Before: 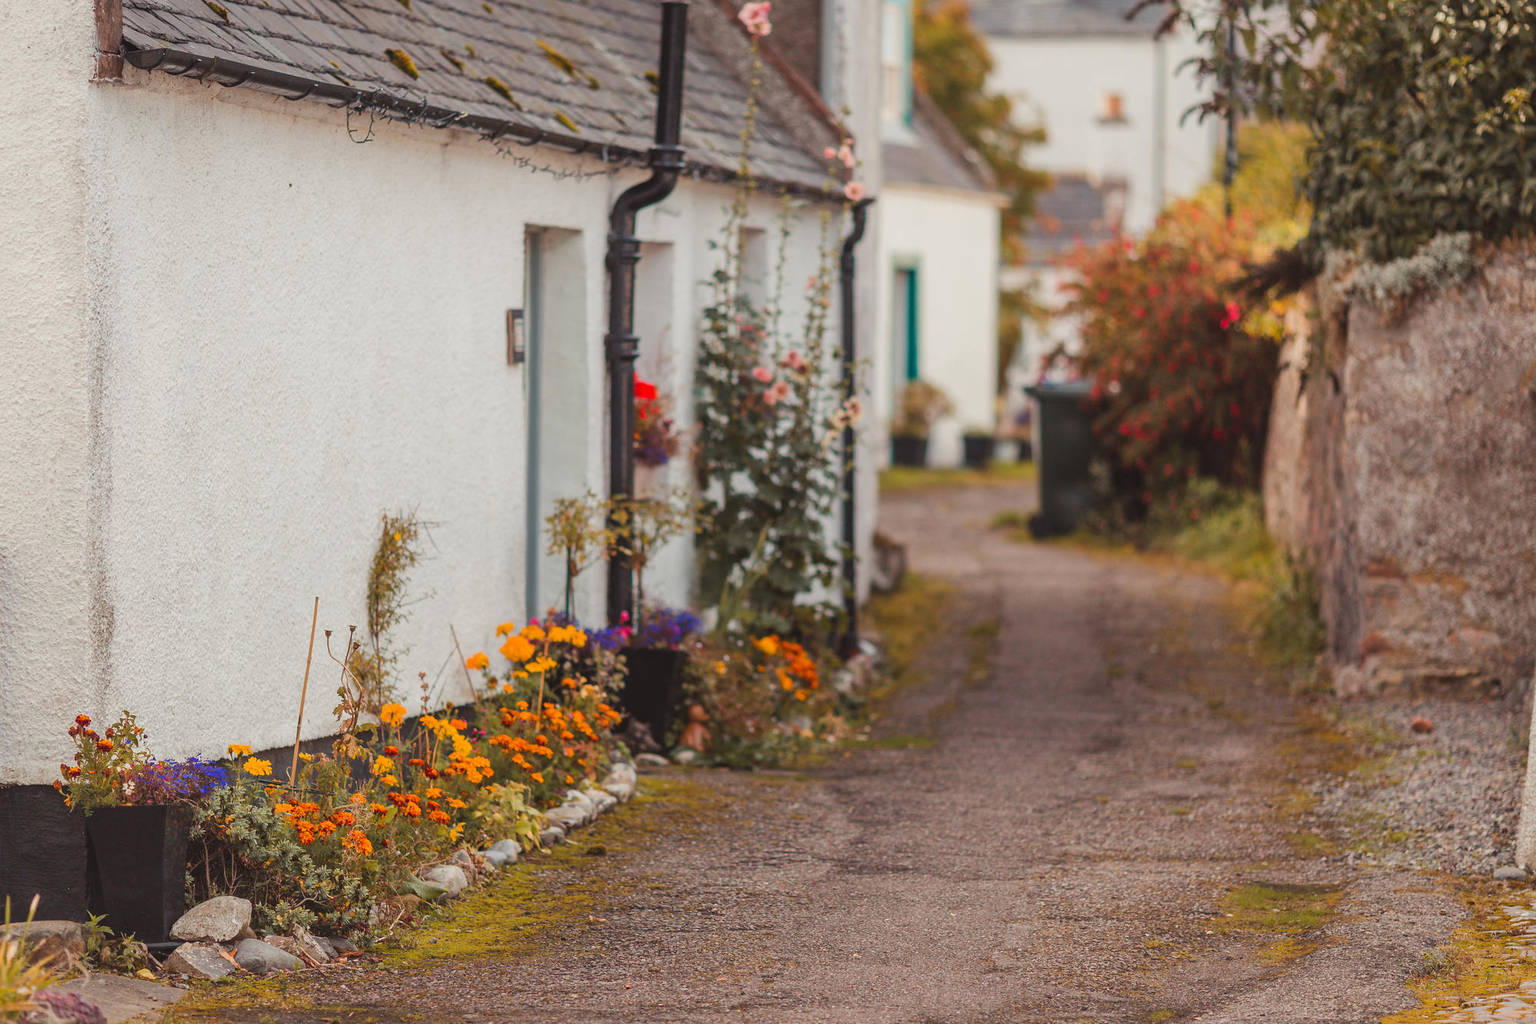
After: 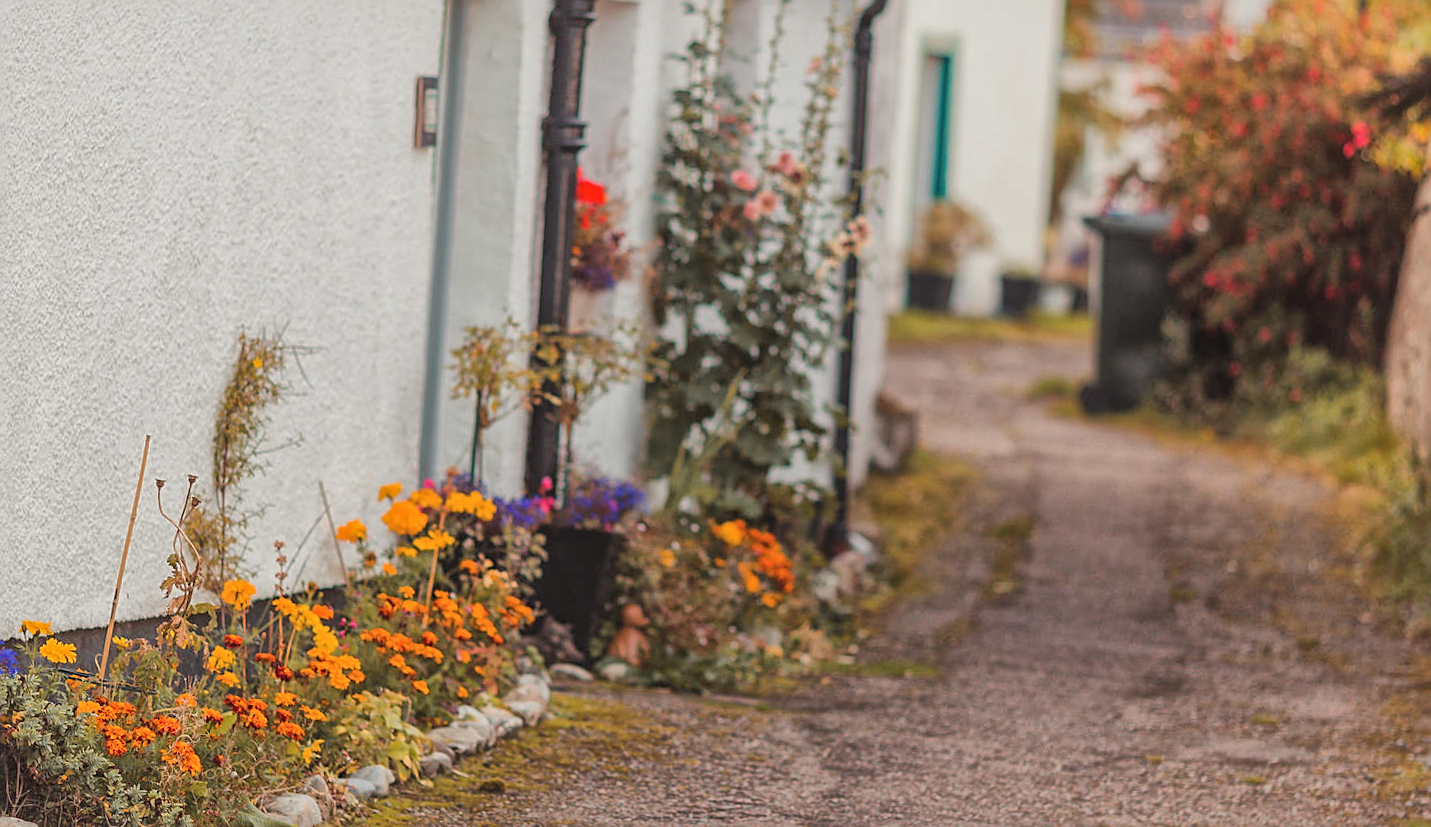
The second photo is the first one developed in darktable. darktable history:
global tonemap: drago (1, 100), detail 1
sharpen: on, module defaults
crop and rotate: angle -3.37°, left 9.79%, top 20.73%, right 12.42%, bottom 11.82%
